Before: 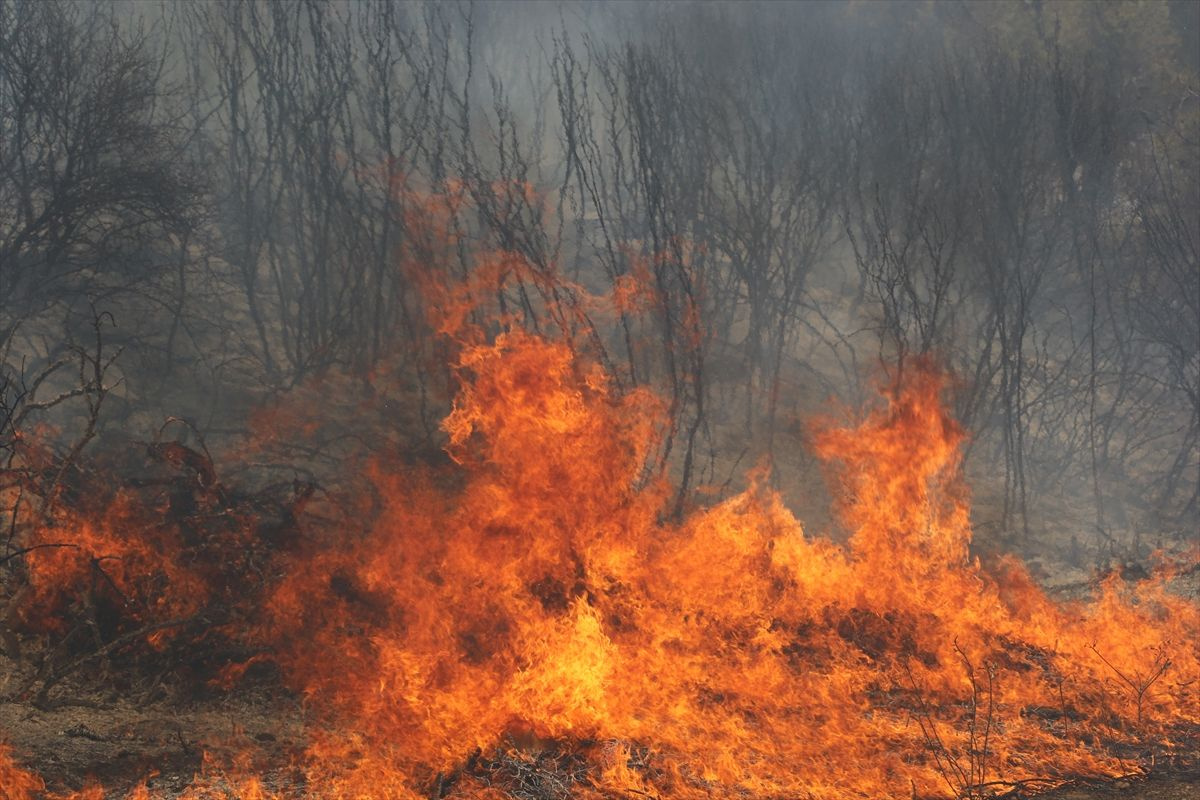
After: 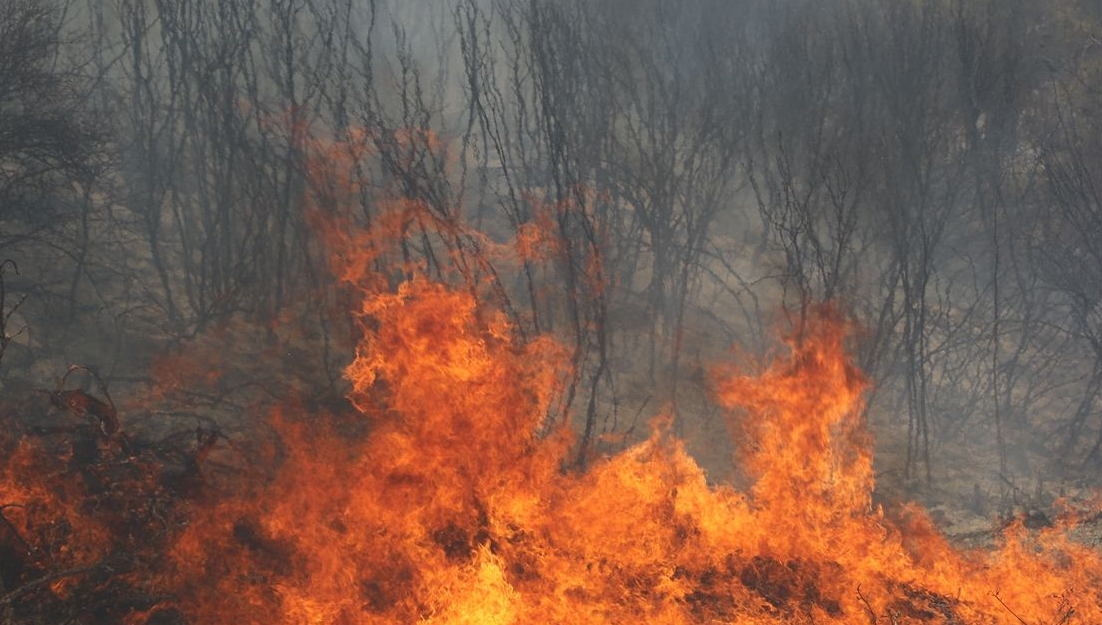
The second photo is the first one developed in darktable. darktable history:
crop: left 8.091%, top 6.625%, bottom 15.2%
